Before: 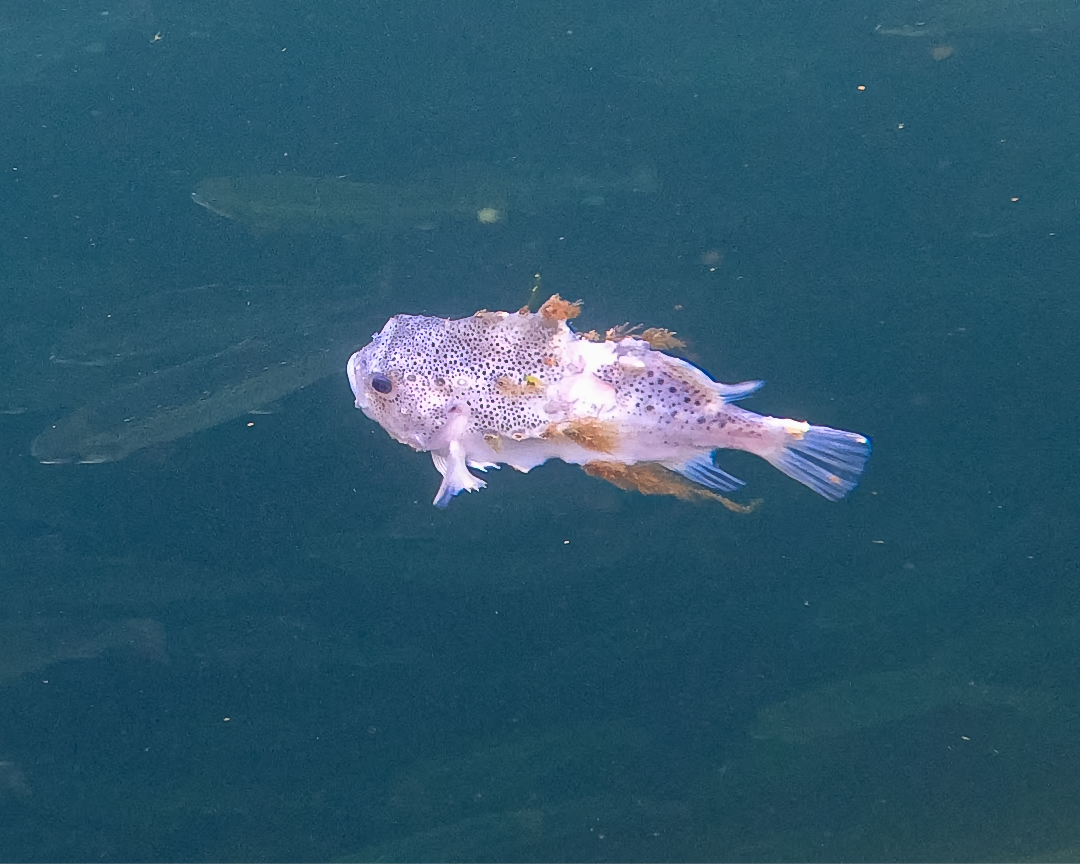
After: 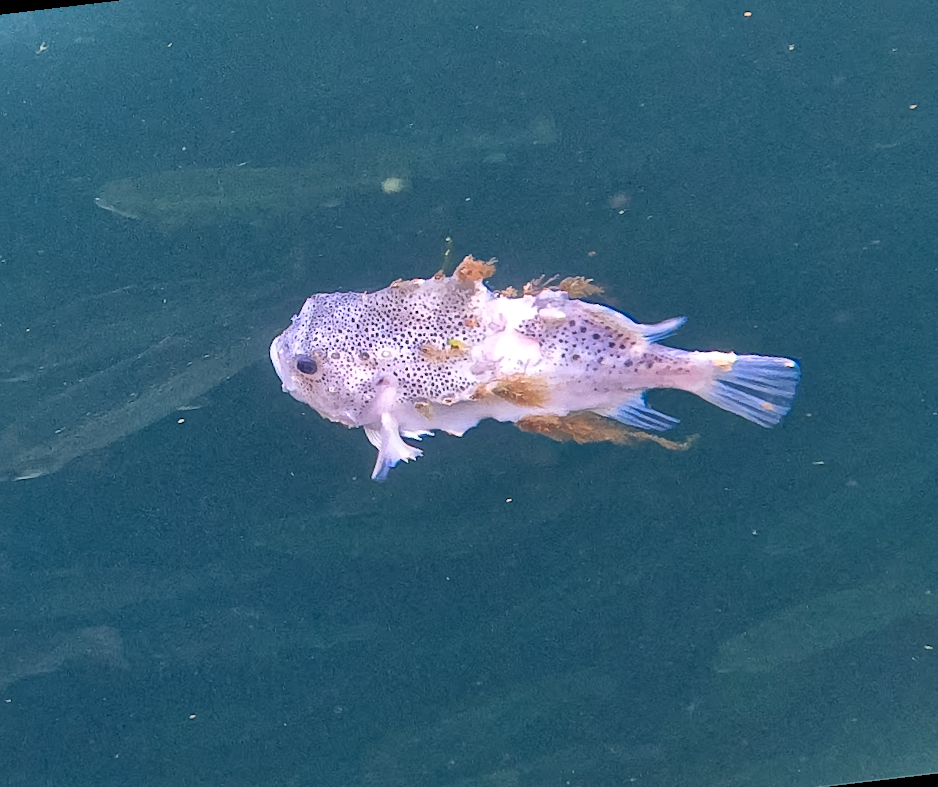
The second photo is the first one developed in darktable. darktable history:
crop and rotate: left 10.071%, top 10.071%, right 10.02%, bottom 10.02%
rotate and perspective: rotation -6.83°, automatic cropping off
local contrast: mode bilateral grid, contrast 20, coarseness 50, detail 130%, midtone range 0.2
shadows and highlights: soften with gaussian
